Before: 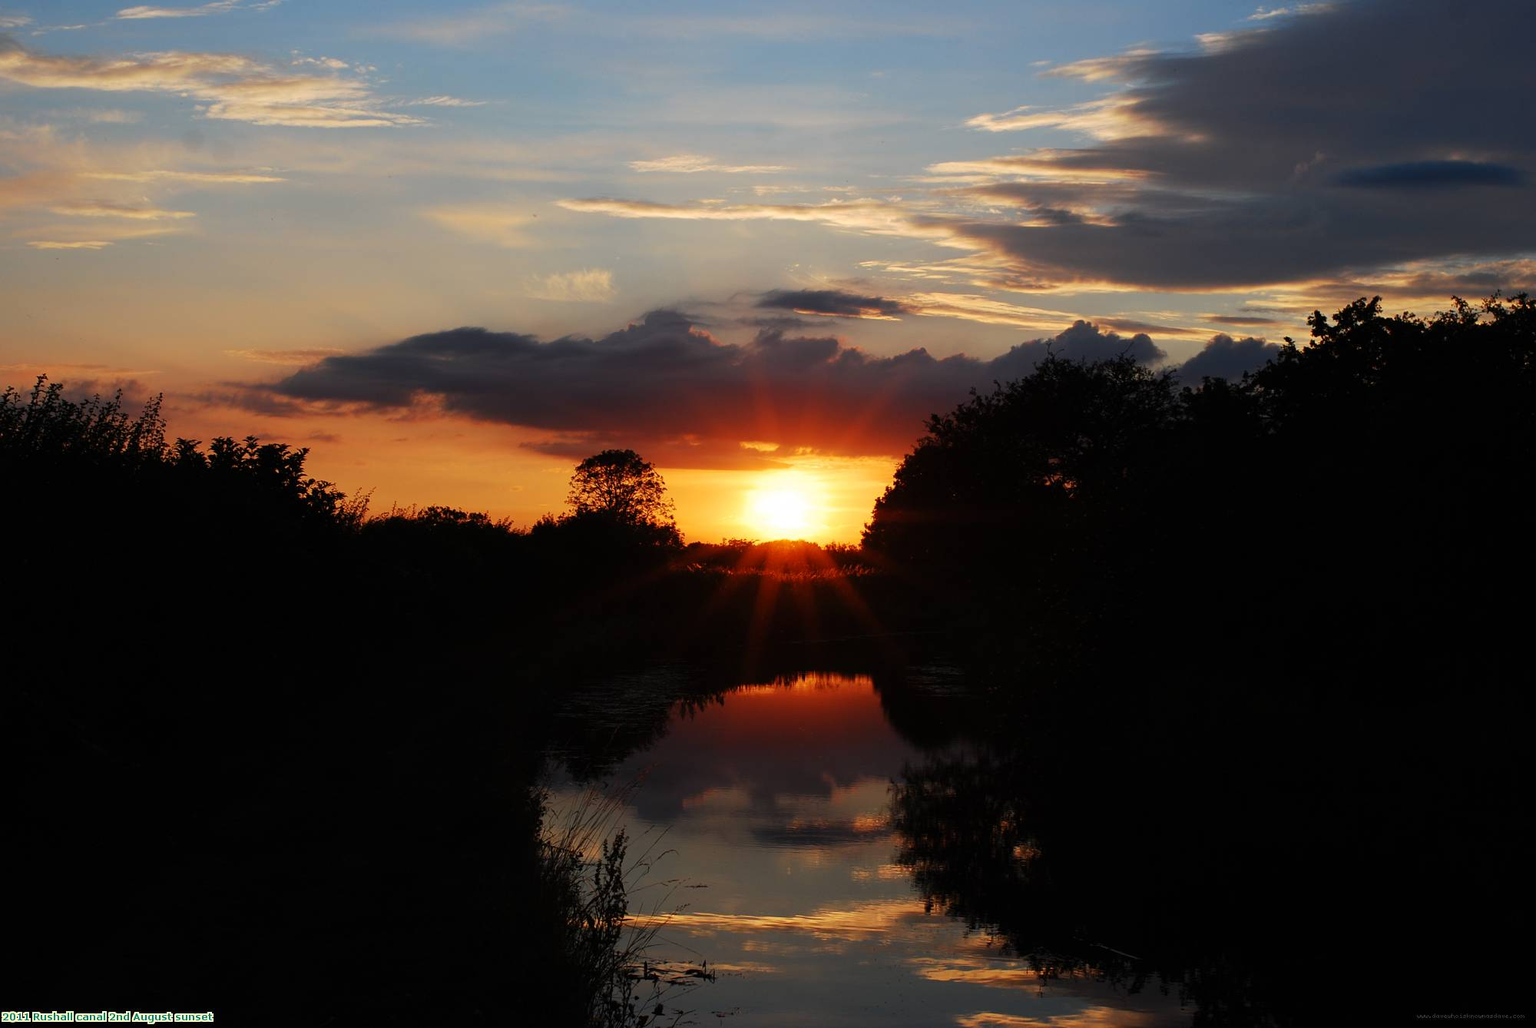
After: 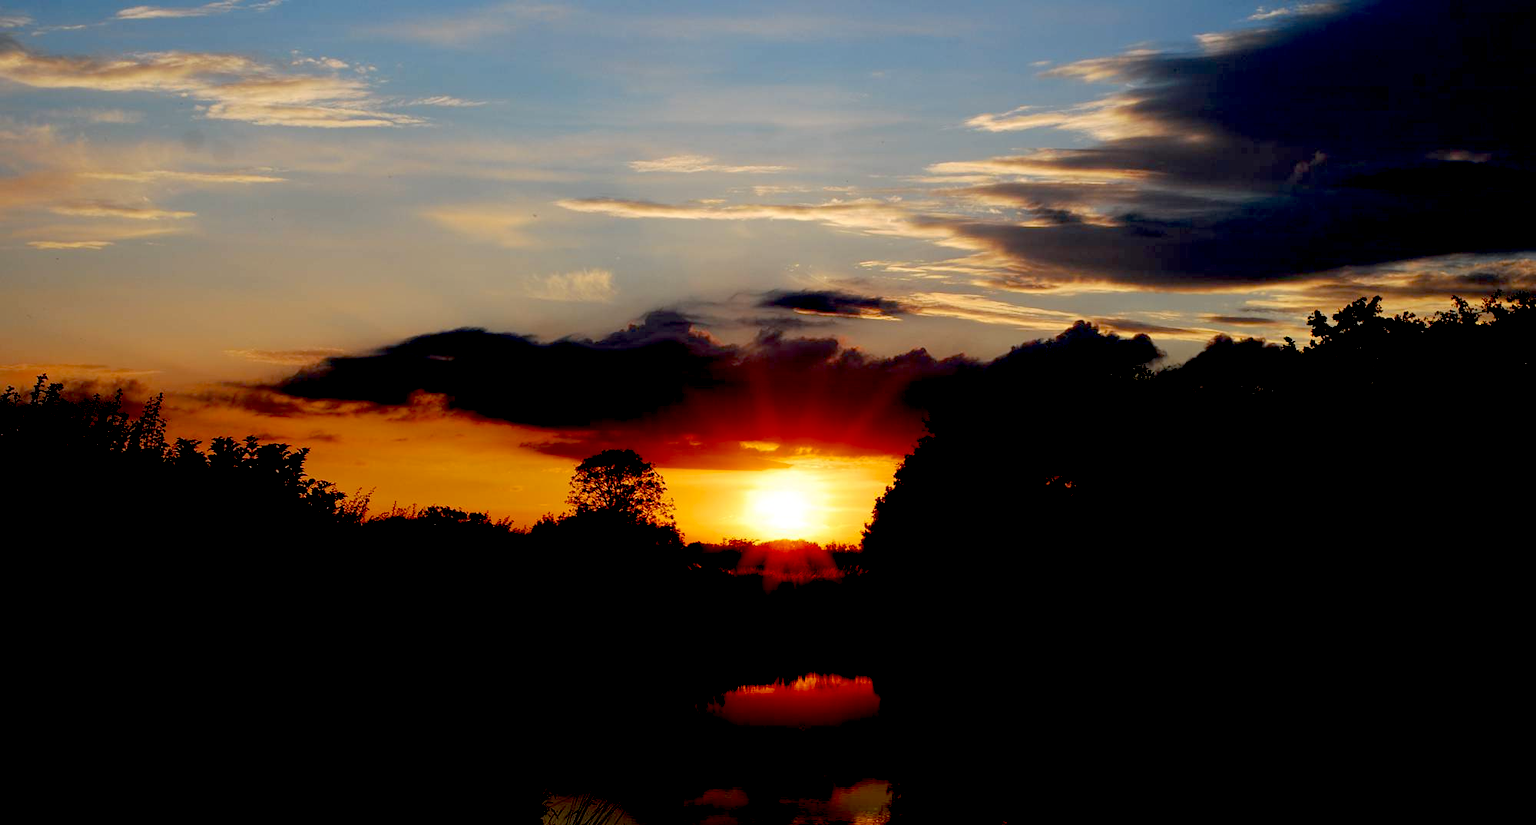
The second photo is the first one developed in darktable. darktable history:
exposure: black level correction 0.047, exposure 0.013 EV, compensate highlight preservation false
crop: bottom 19.644%
